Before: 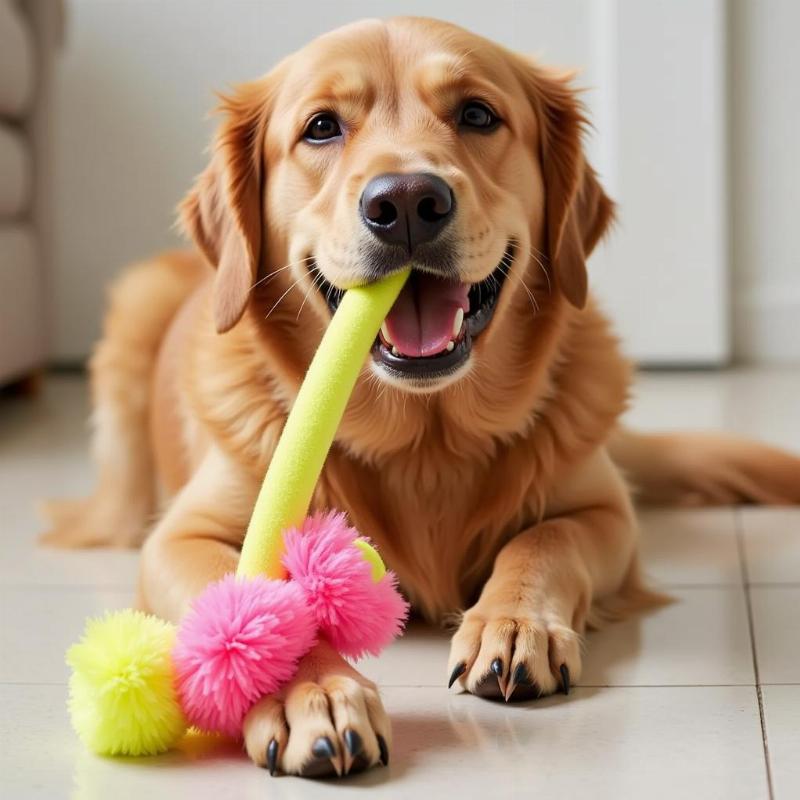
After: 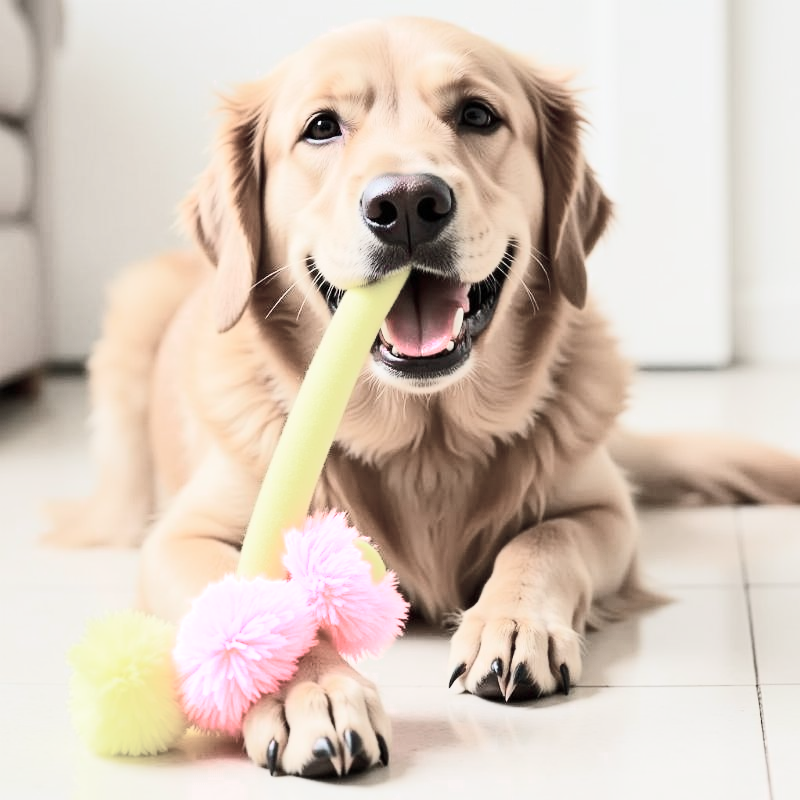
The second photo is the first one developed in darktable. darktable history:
tone curve: curves: ch0 [(0, 0) (0.003, 0.004) (0.011, 0.015) (0.025, 0.034) (0.044, 0.061) (0.069, 0.095) (0.1, 0.137) (0.136, 0.186) (0.177, 0.243) (0.224, 0.307) (0.277, 0.416) (0.335, 0.533) (0.399, 0.641) (0.468, 0.748) (0.543, 0.829) (0.623, 0.886) (0.709, 0.924) (0.801, 0.951) (0.898, 0.975) (1, 1)], color space Lab, independent channels, preserve colors none
color zones: curves: ch0 [(0, 0.6) (0.129, 0.508) (0.193, 0.483) (0.429, 0.5) (0.571, 0.5) (0.714, 0.5) (0.857, 0.5) (1, 0.6)]; ch1 [(0, 0.481) (0.112, 0.245) (0.213, 0.223) (0.429, 0.233) (0.571, 0.231) (0.683, 0.242) (0.857, 0.296) (1, 0.481)]
color balance rgb: shadows lift › chroma 0.678%, shadows lift › hue 115.89°, linear chroma grading › global chroma 9.752%, perceptual saturation grading › global saturation 0.198%
